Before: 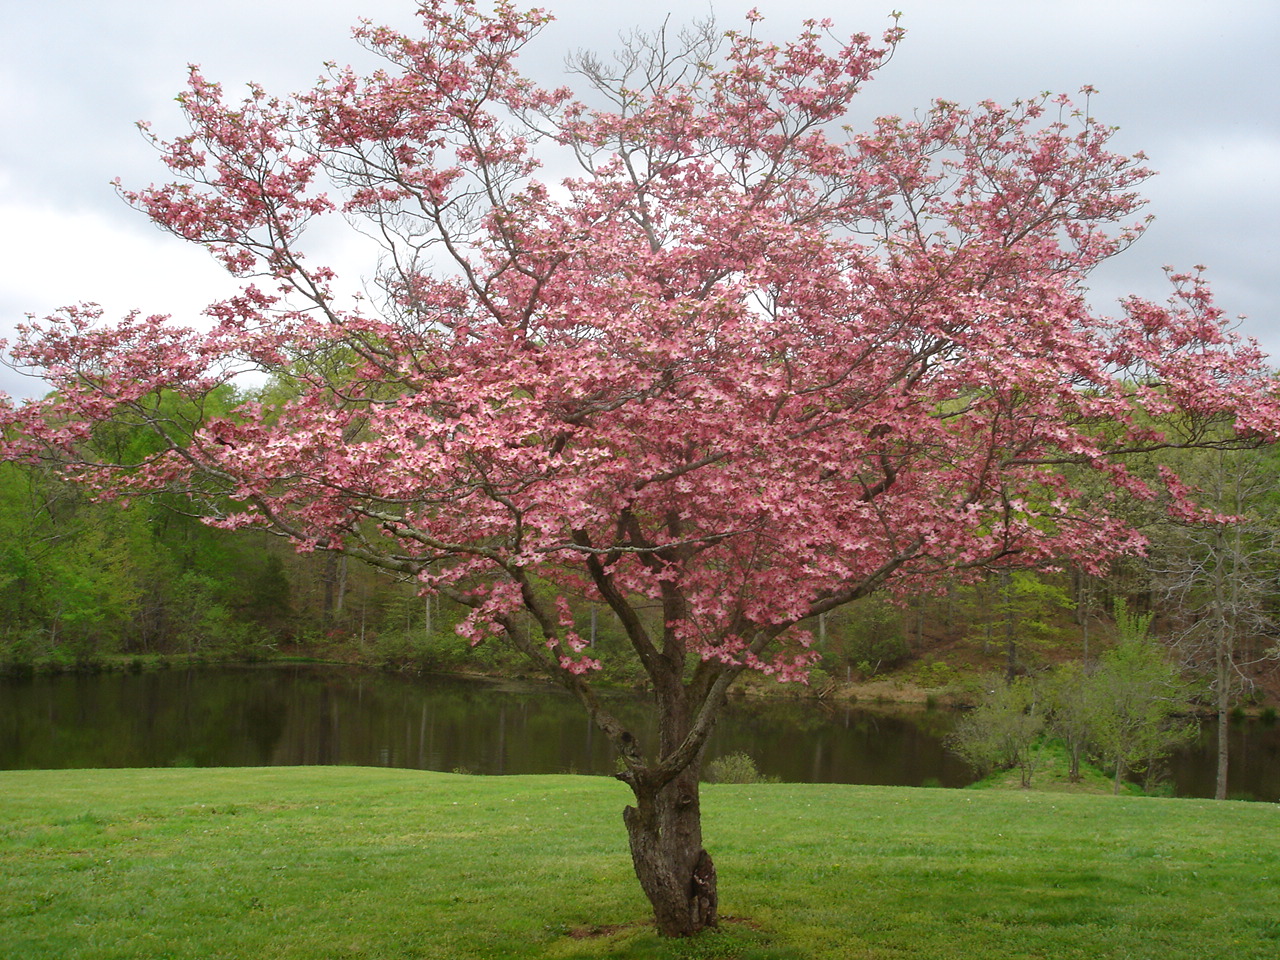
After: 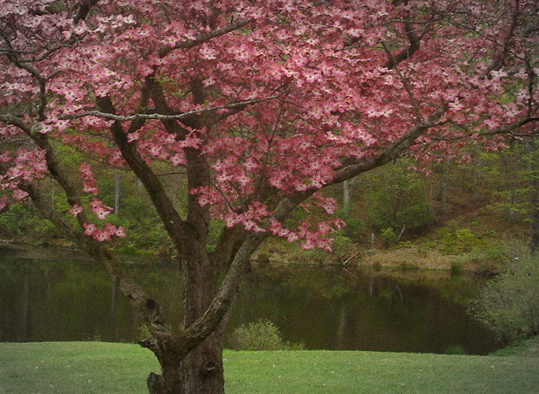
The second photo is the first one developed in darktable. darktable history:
crop: left 37.221%, top 45.169%, right 20.63%, bottom 13.777%
grain: coarseness 0.47 ISO
vignetting: automatic ratio true
